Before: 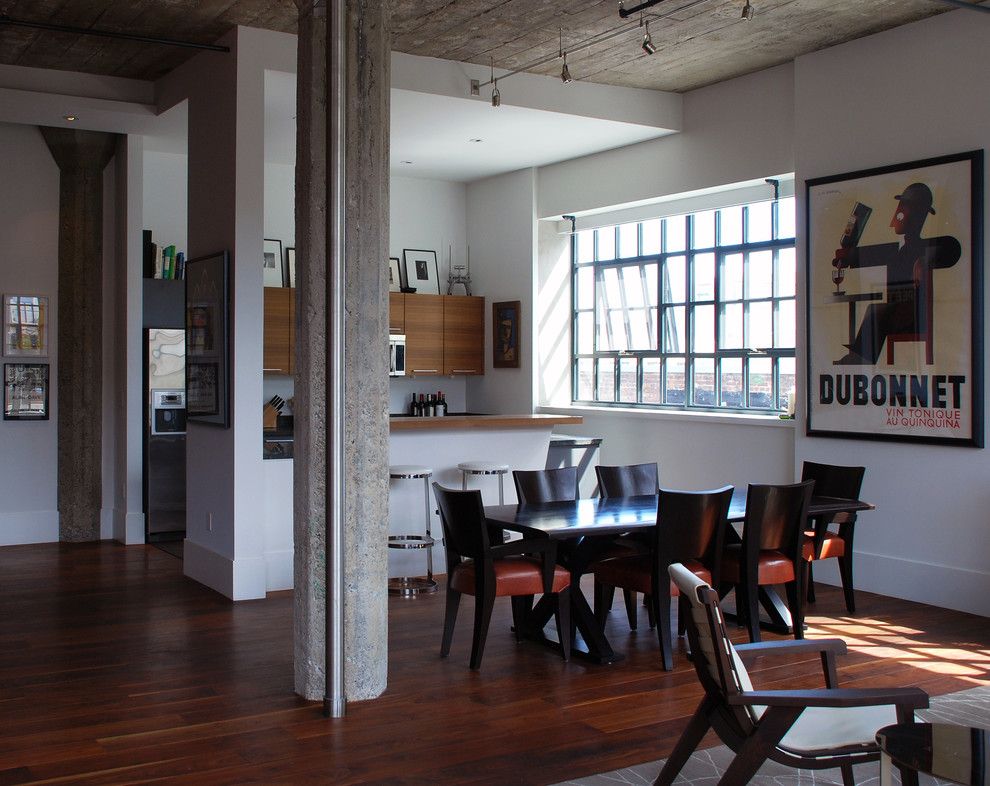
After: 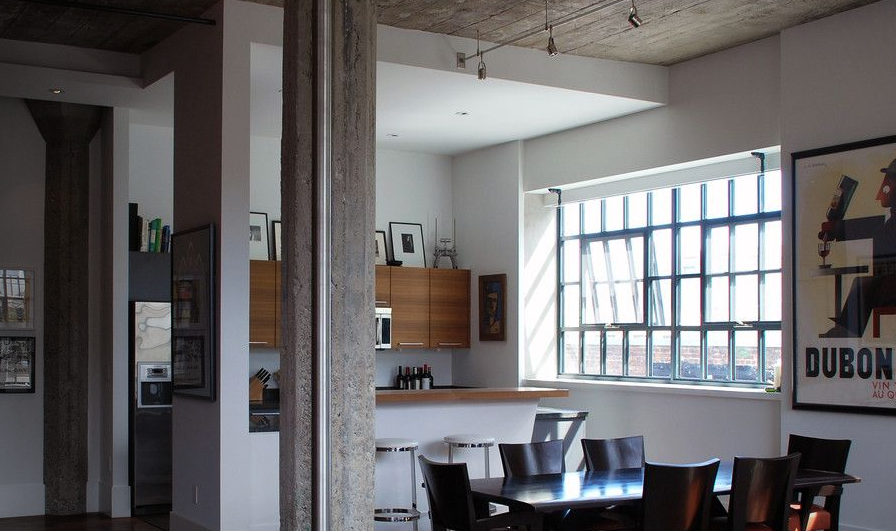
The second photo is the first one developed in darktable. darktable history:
vignetting: fall-off start 73.57%, center (0.22, -0.235)
crop: left 1.509%, top 3.452%, right 7.696%, bottom 28.452%
